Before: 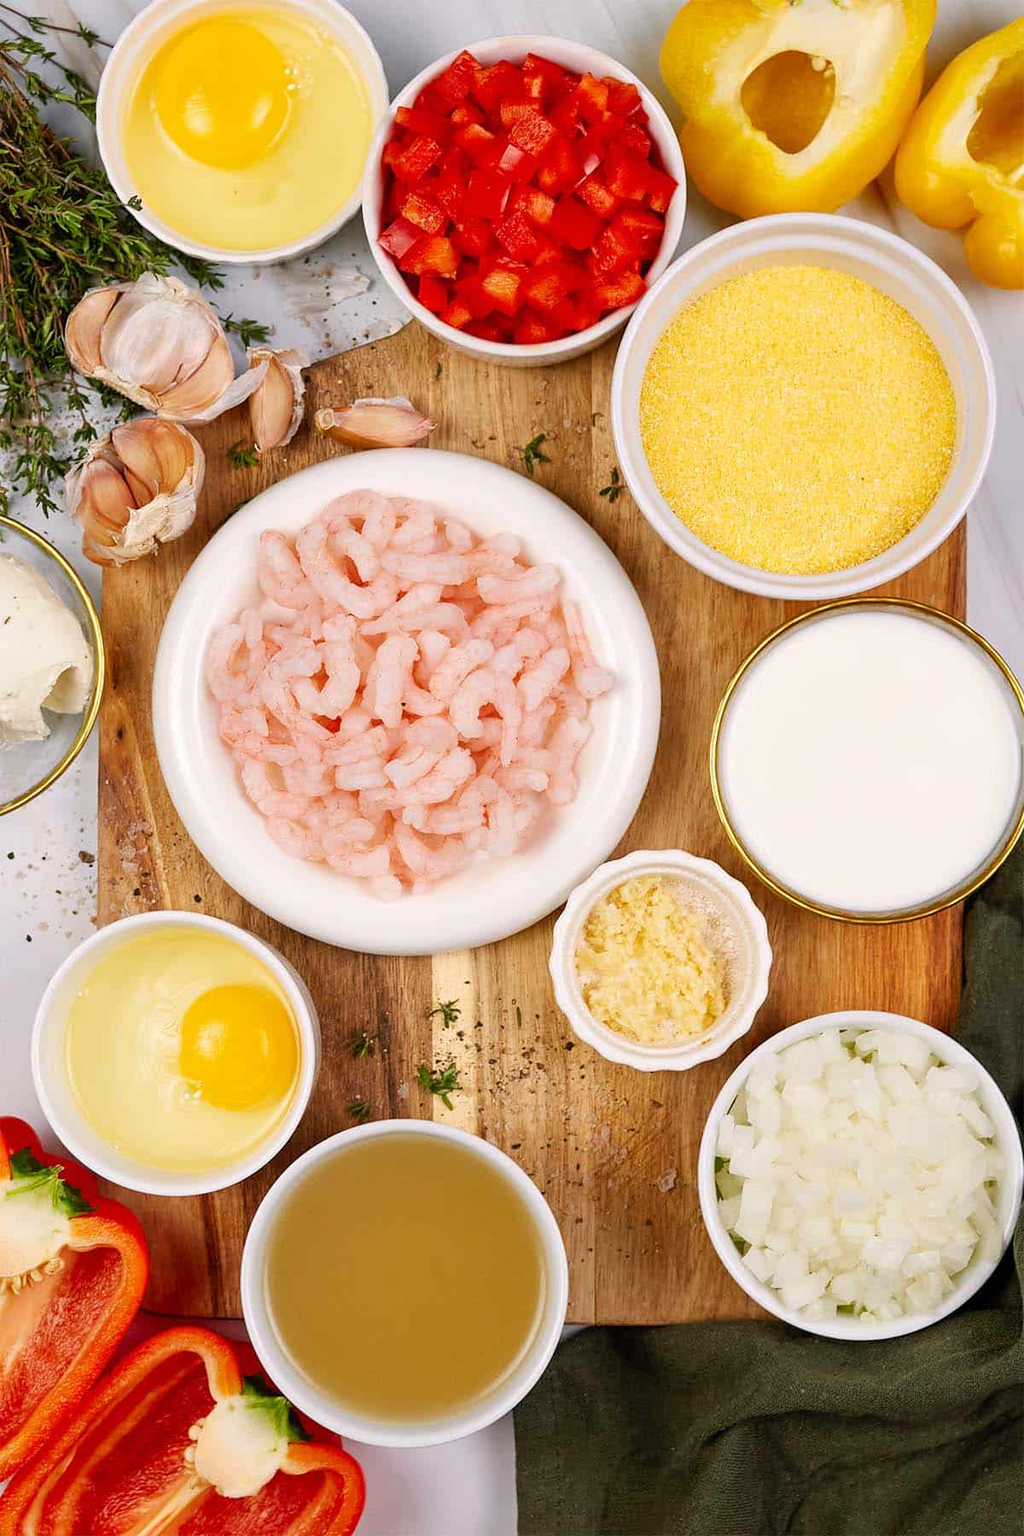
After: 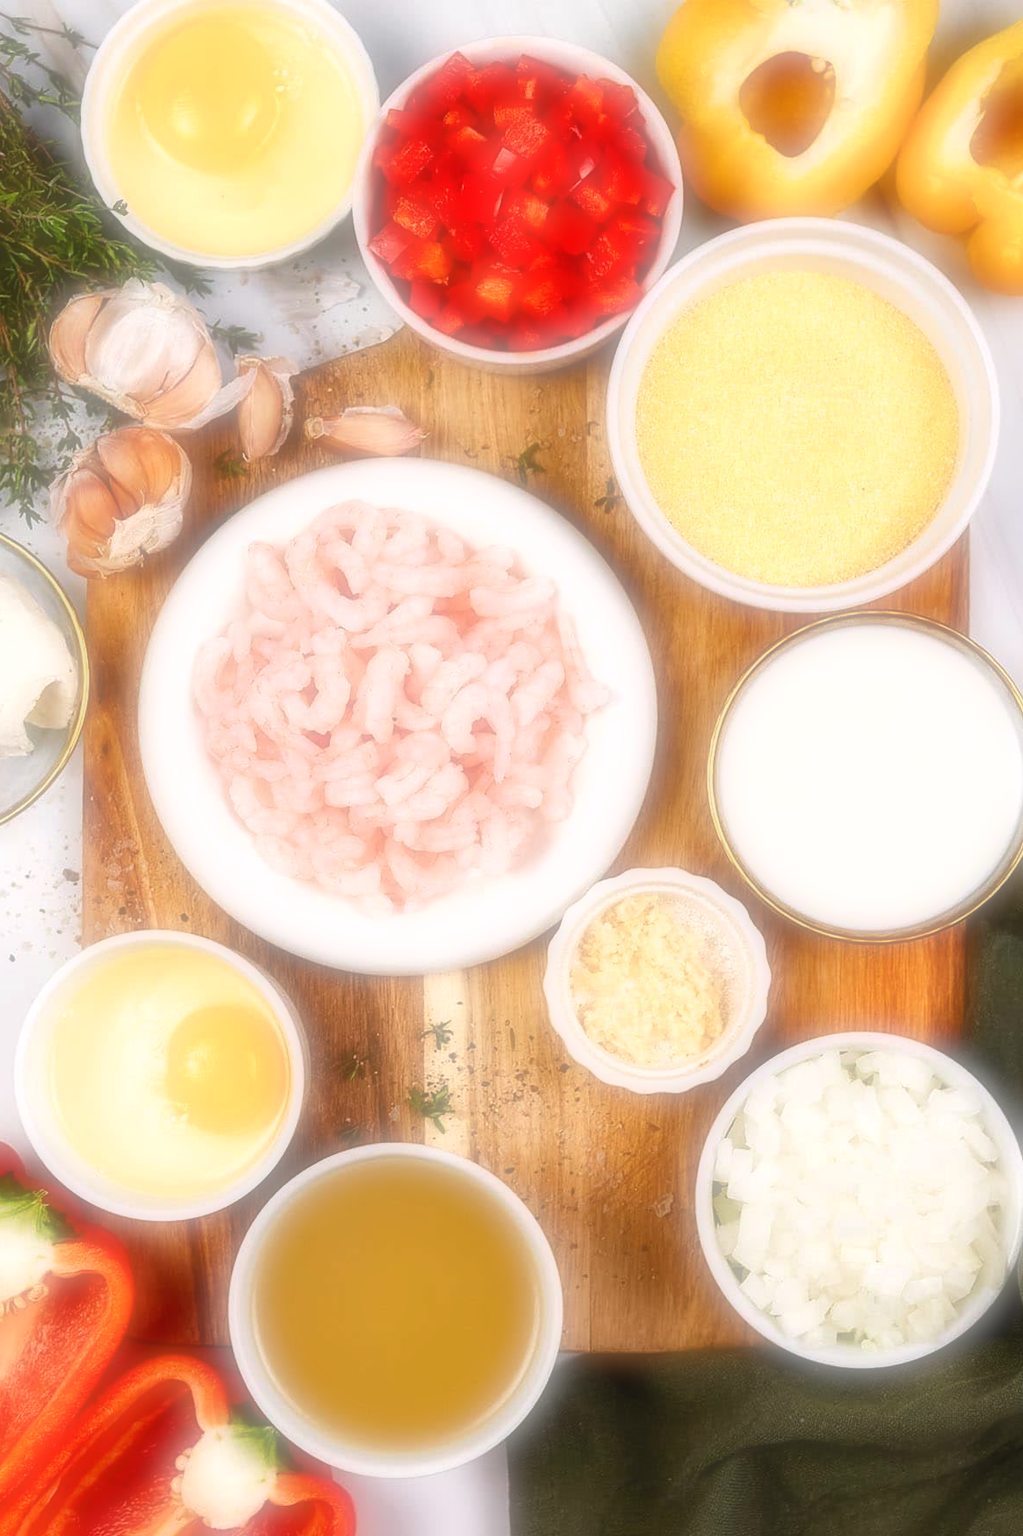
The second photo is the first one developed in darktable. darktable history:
soften: on, module defaults
fill light: on, module defaults
crop: left 1.743%, right 0.268%, bottom 2.011%
exposure: exposure 0.367 EV, compensate highlight preservation false
